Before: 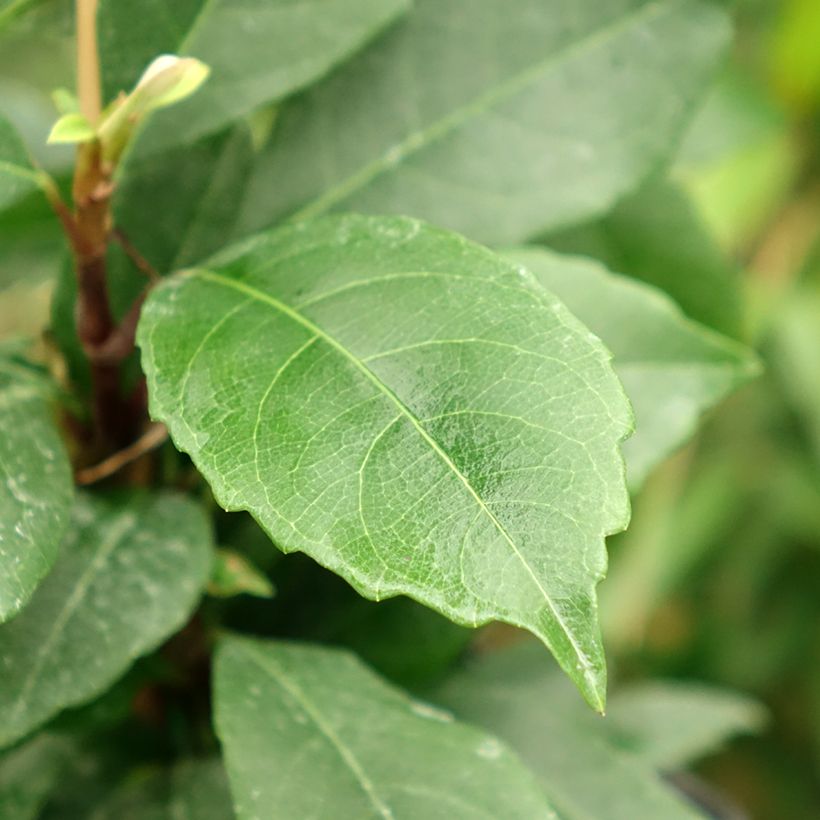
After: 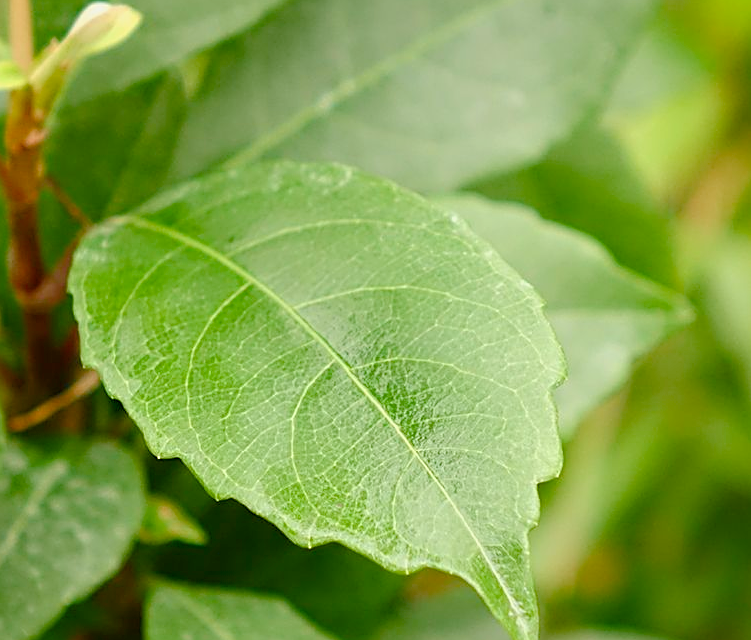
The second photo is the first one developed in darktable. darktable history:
crop: left 8.382%, top 6.536%, bottom 15.38%
sharpen: on, module defaults
color balance rgb: shadows lift › chroma 0.834%, shadows lift › hue 115.11°, power › hue 208.85°, perceptual saturation grading › global saturation 20%, perceptual saturation grading › highlights -25.121%, perceptual saturation grading › shadows 50.025%, hue shift -3.06°, perceptual brilliance grading › global brilliance 9.725%, contrast -21.298%
